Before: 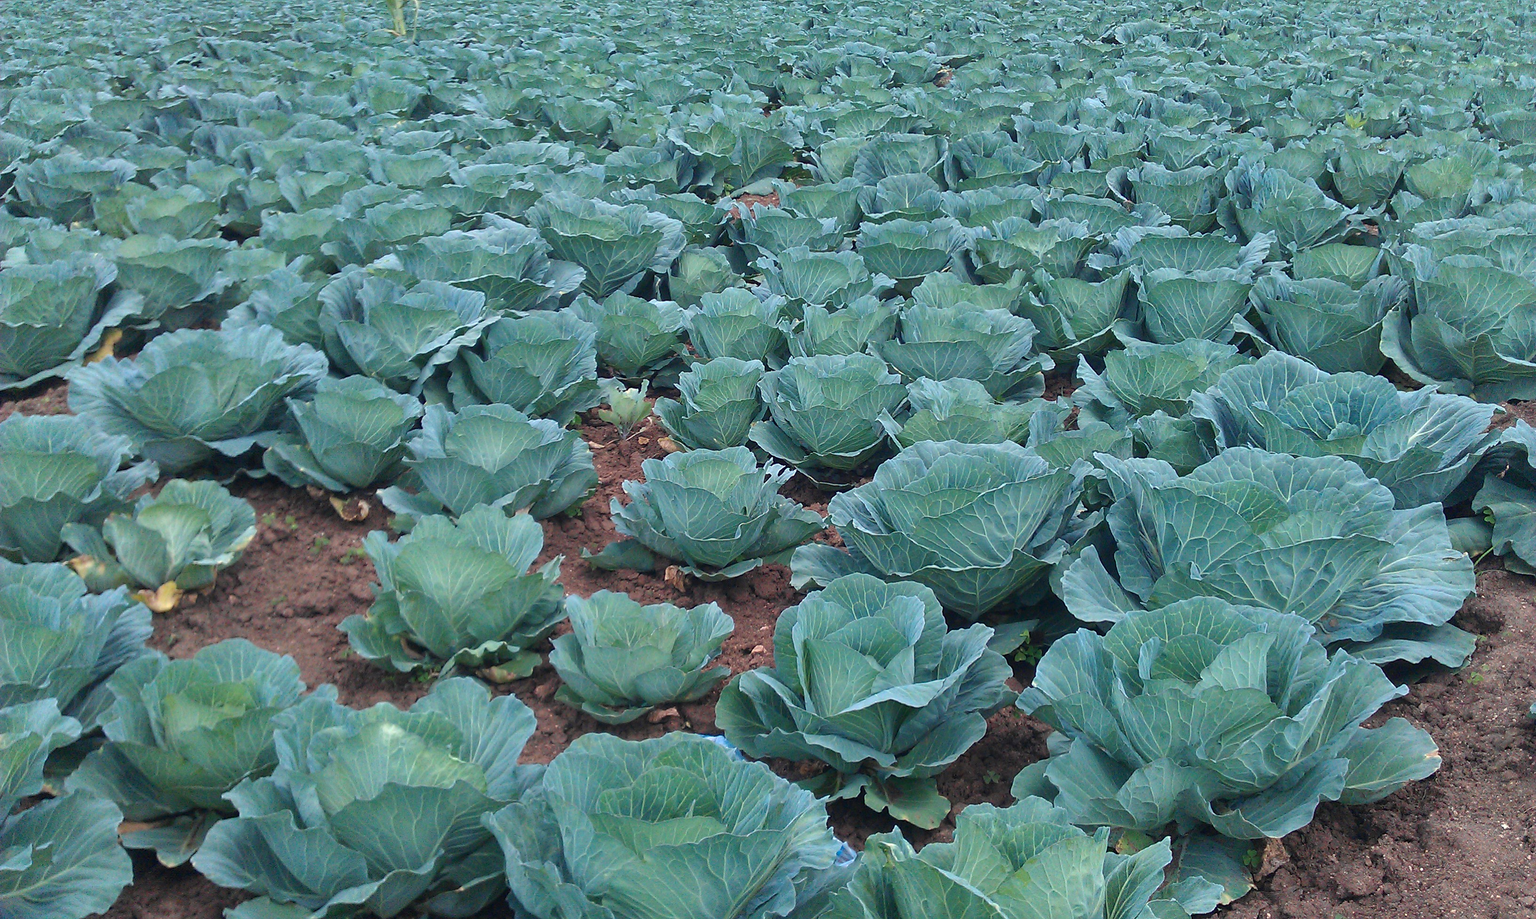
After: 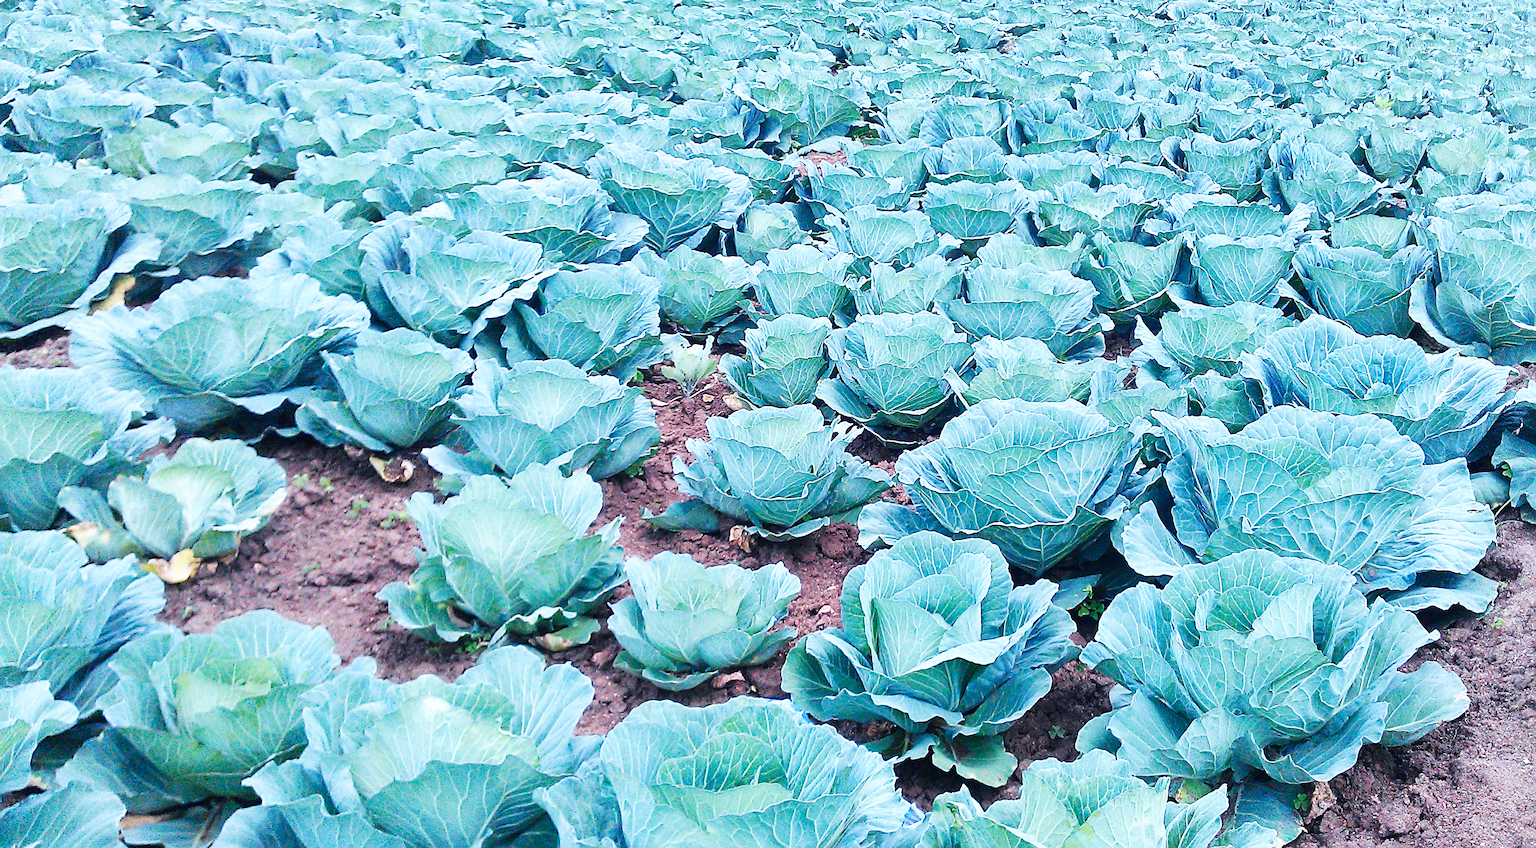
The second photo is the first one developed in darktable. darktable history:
sharpen: radius 2.531, amount 0.628
base curve: curves: ch0 [(0, 0) (0.007, 0.004) (0.027, 0.03) (0.046, 0.07) (0.207, 0.54) (0.442, 0.872) (0.673, 0.972) (1, 1)], preserve colors none
white balance: red 0.948, green 1.02, blue 1.176
rotate and perspective: rotation -0.013°, lens shift (vertical) -0.027, lens shift (horizontal) 0.178, crop left 0.016, crop right 0.989, crop top 0.082, crop bottom 0.918
